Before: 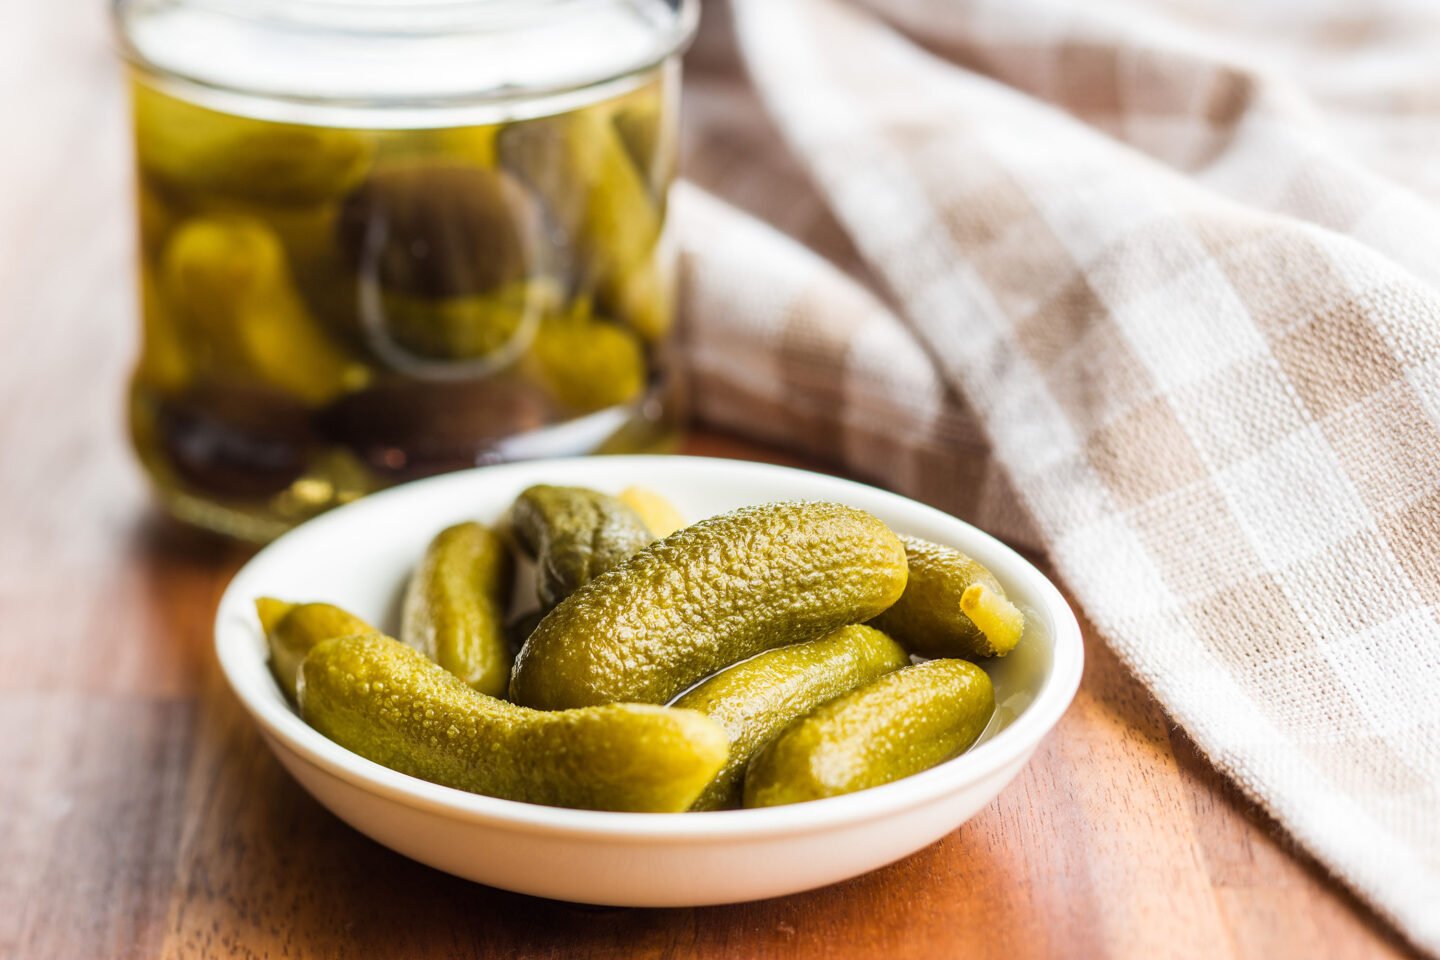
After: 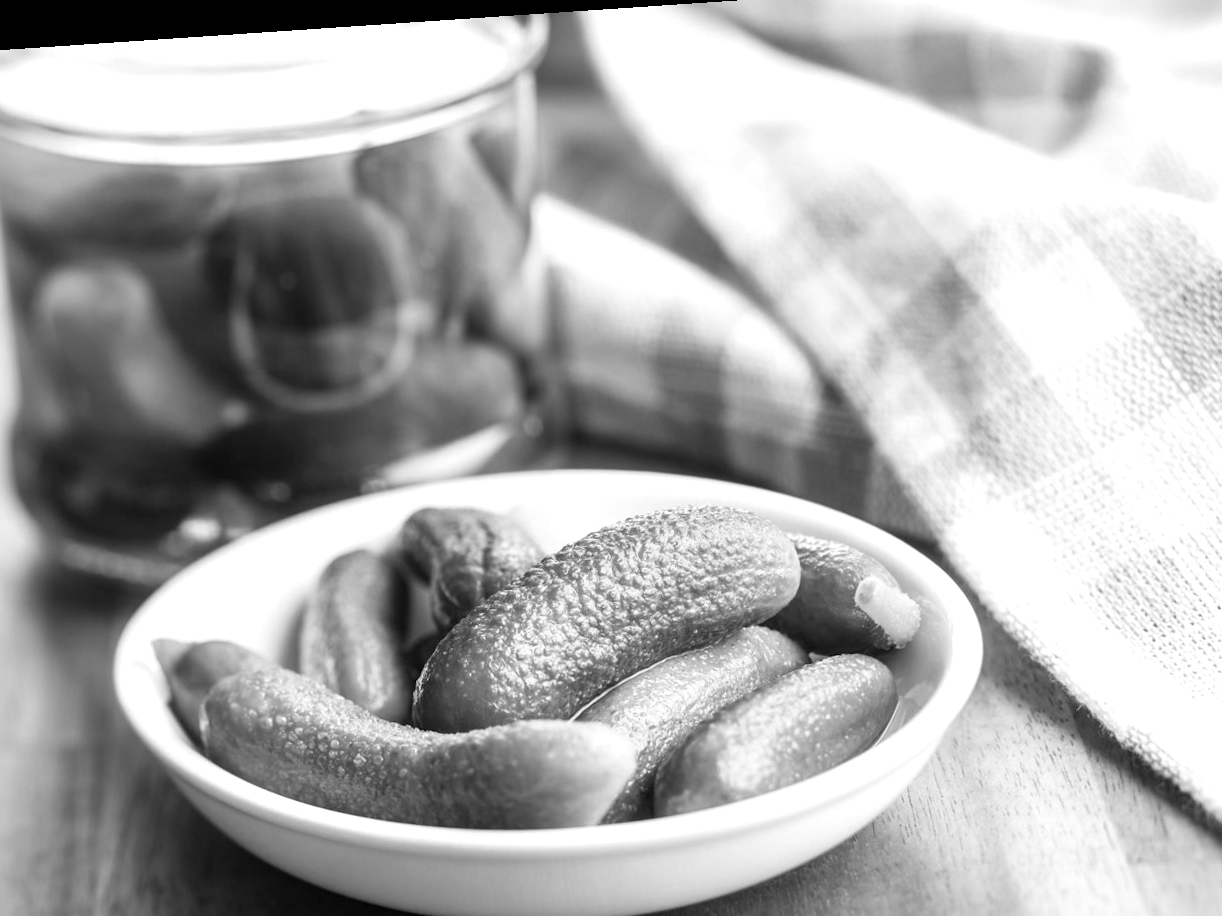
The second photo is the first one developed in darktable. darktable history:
crop: left 9.929%, top 3.475%, right 9.188%, bottom 9.529%
rotate and perspective: rotation -4.2°, shear 0.006, automatic cropping off
monochrome: on, module defaults
exposure: exposure 0.3 EV, compensate highlight preservation false
